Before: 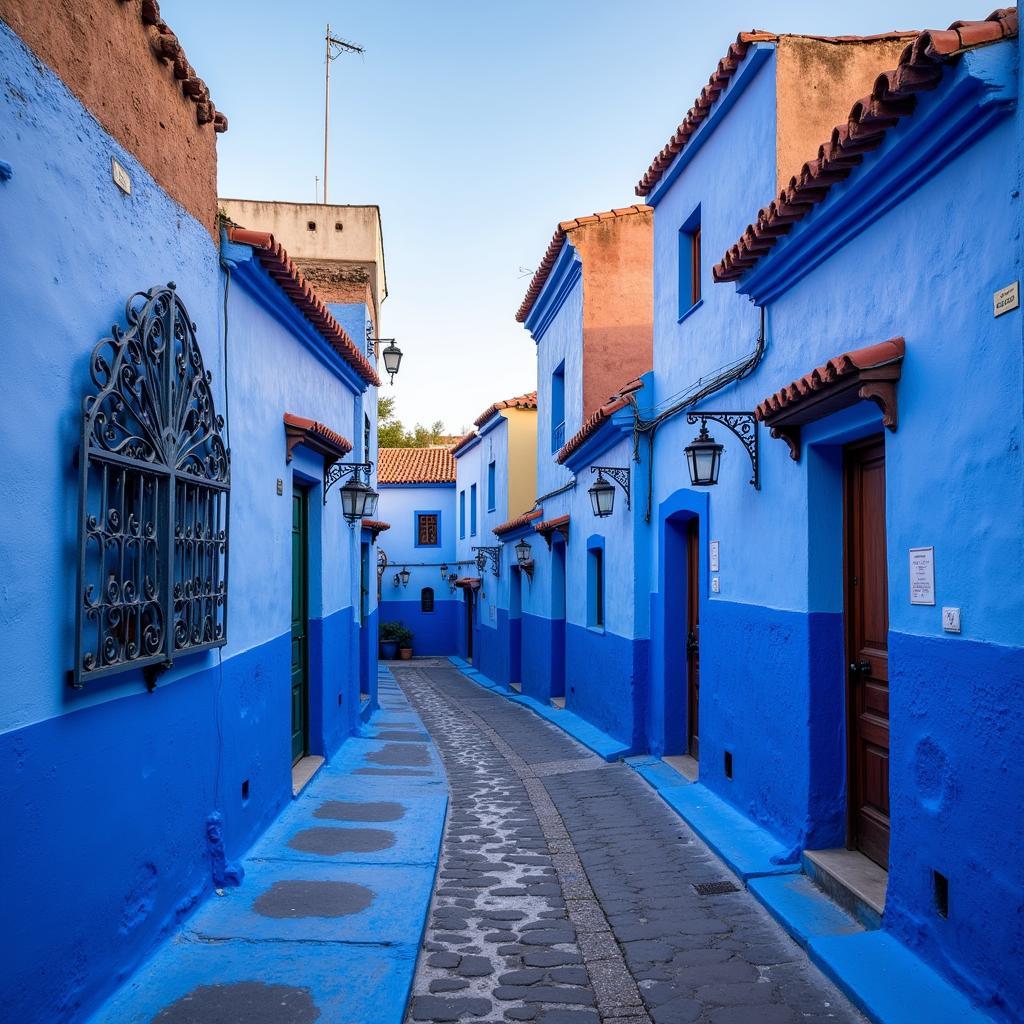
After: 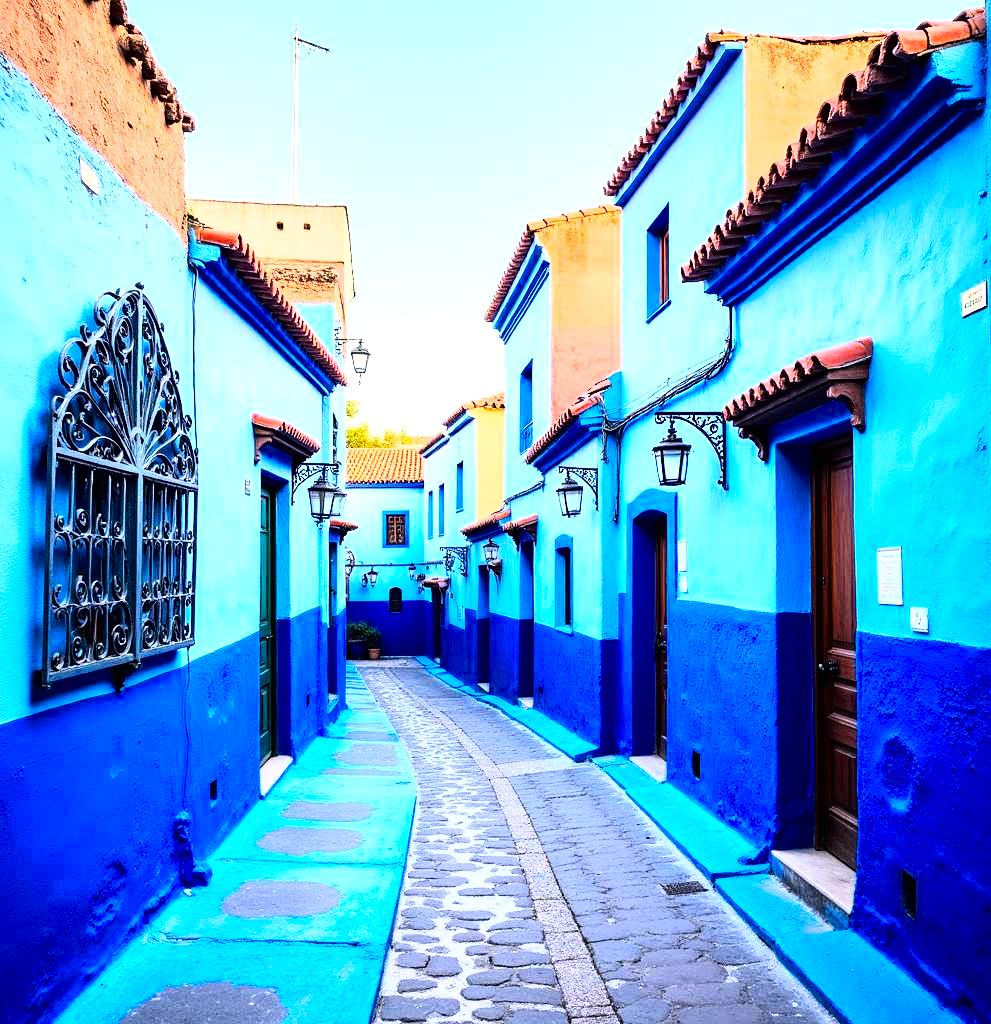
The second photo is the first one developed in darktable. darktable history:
crop and rotate: left 3.192%
exposure: black level correction 0, exposure 1.095 EV, compensate exposure bias true, compensate highlight preservation false
base curve: curves: ch0 [(0, 0) (0.007, 0.004) (0.027, 0.03) (0.046, 0.07) (0.207, 0.54) (0.442, 0.872) (0.673, 0.972) (1, 1)]
color balance rgb: perceptual saturation grading › global saturation 9.781%, global vibrance 9.953%, contrast 14.845%, saturation formula JzAzBz (2021)
